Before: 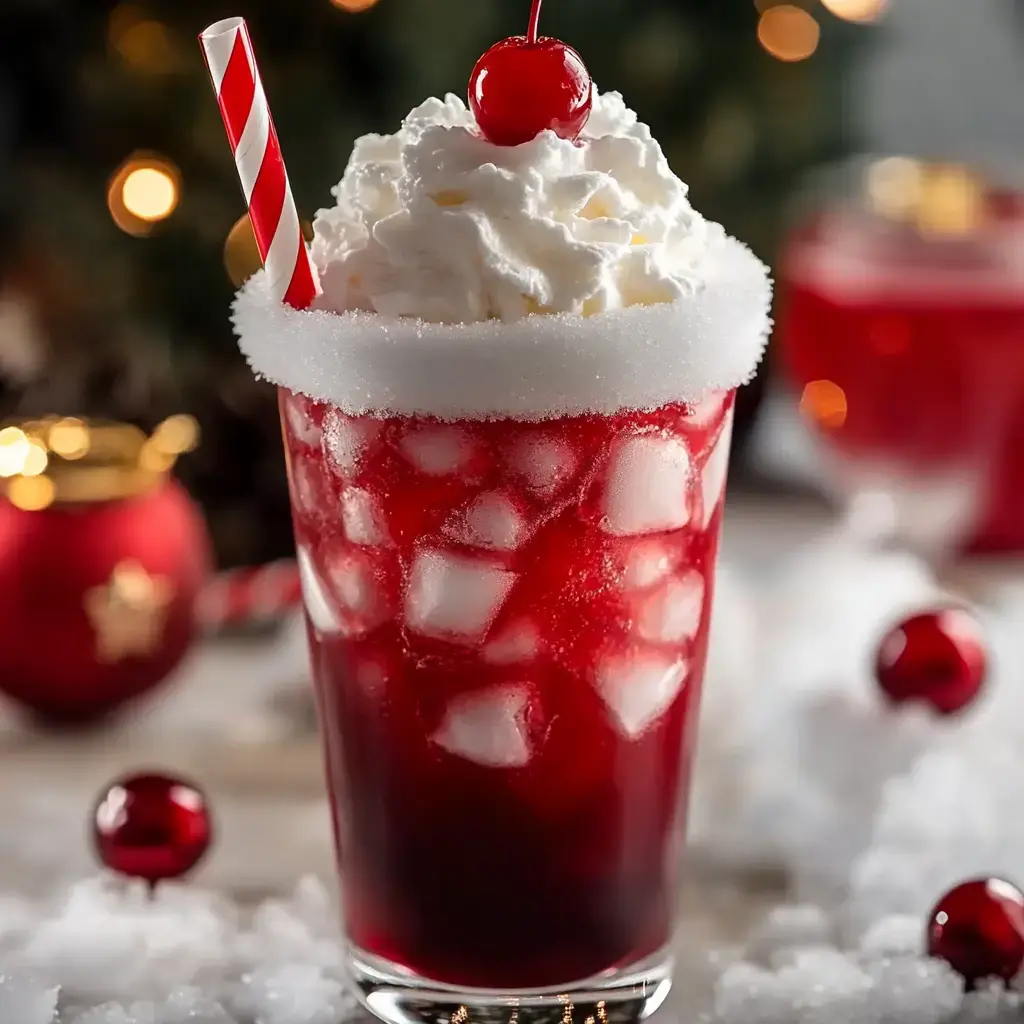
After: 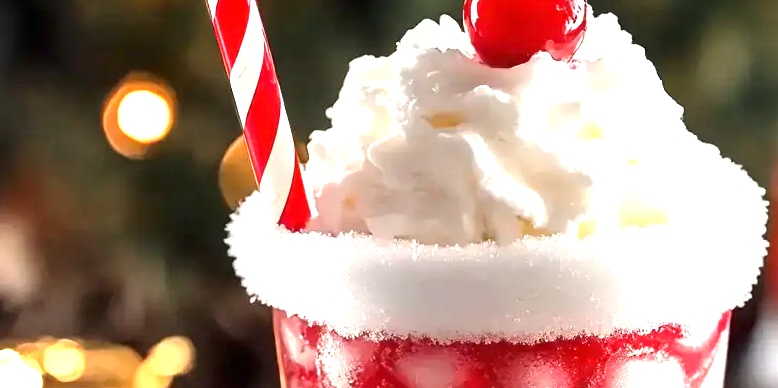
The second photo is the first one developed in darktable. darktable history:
crop: left 0.531%, top 7.628%, right 23.398%, bottom 54.448%
exposure: black level correction 0, exposure 1.454 EV, compensate highlight preservation false
